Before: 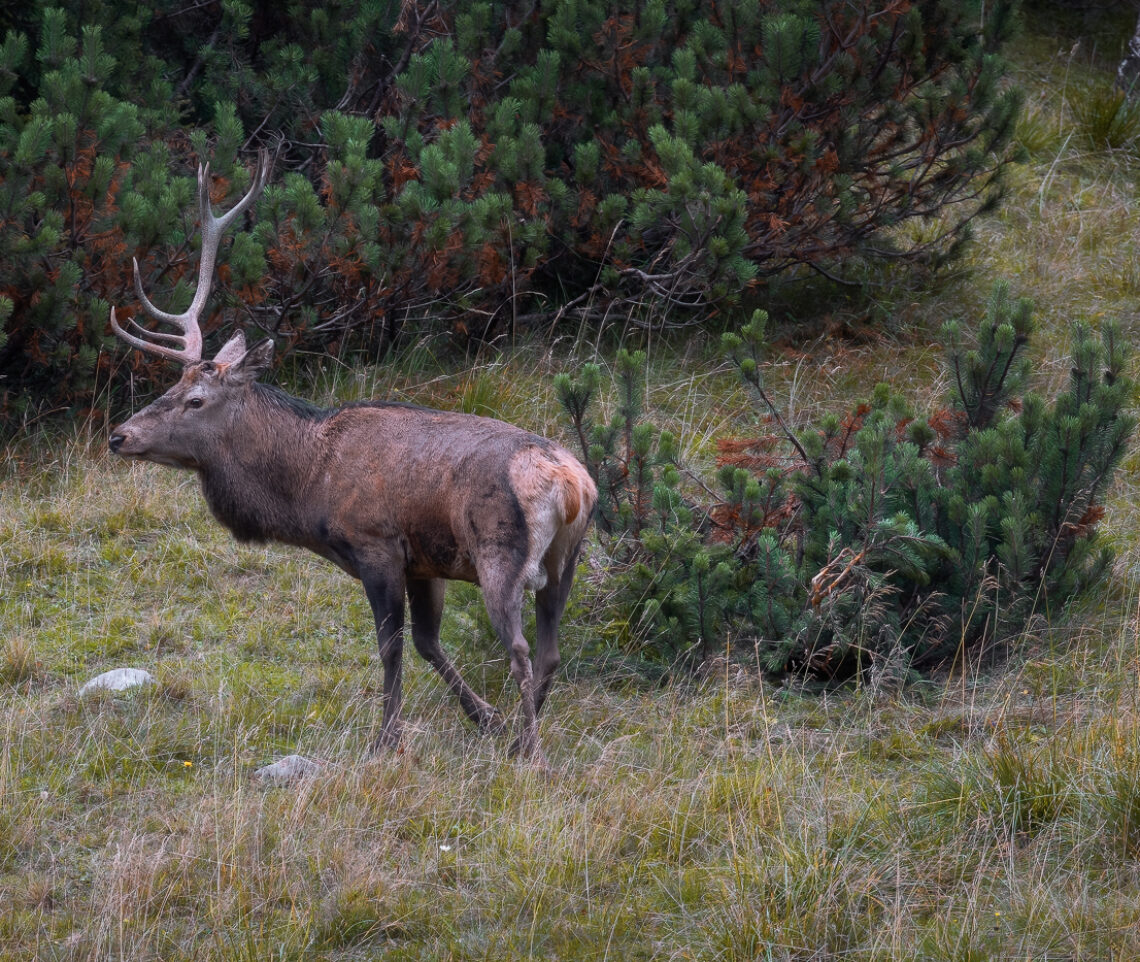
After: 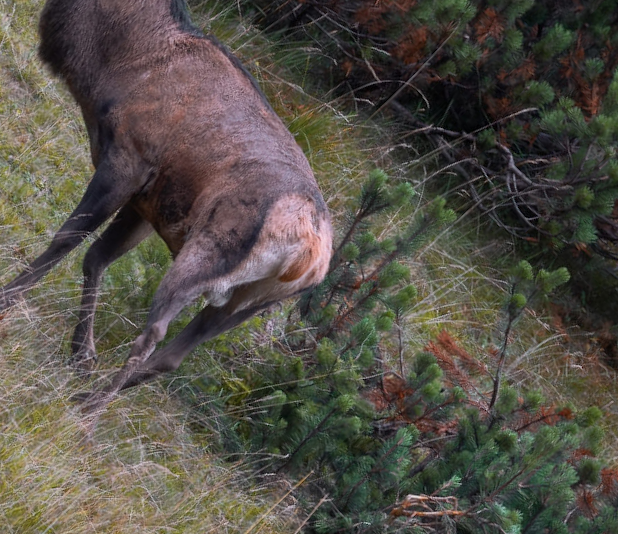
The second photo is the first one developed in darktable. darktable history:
crop and rotate: angle -46.13°, top 16.035%, right 0.846%, bottom 11.666%
